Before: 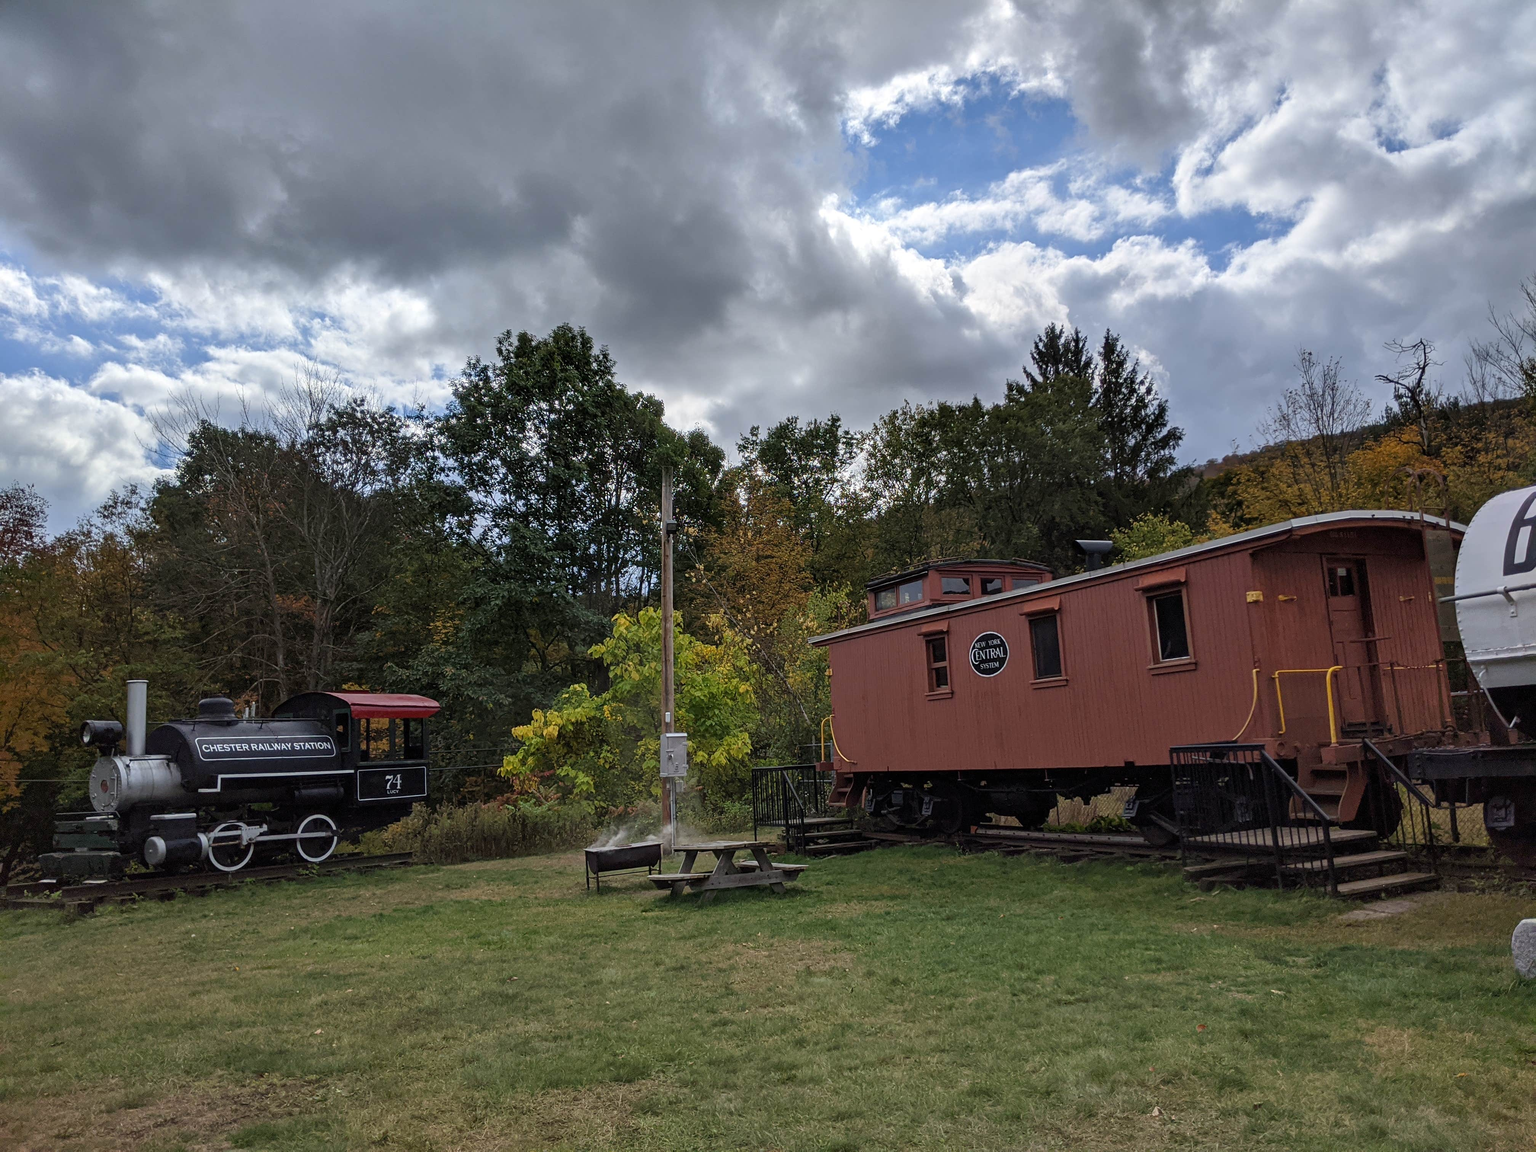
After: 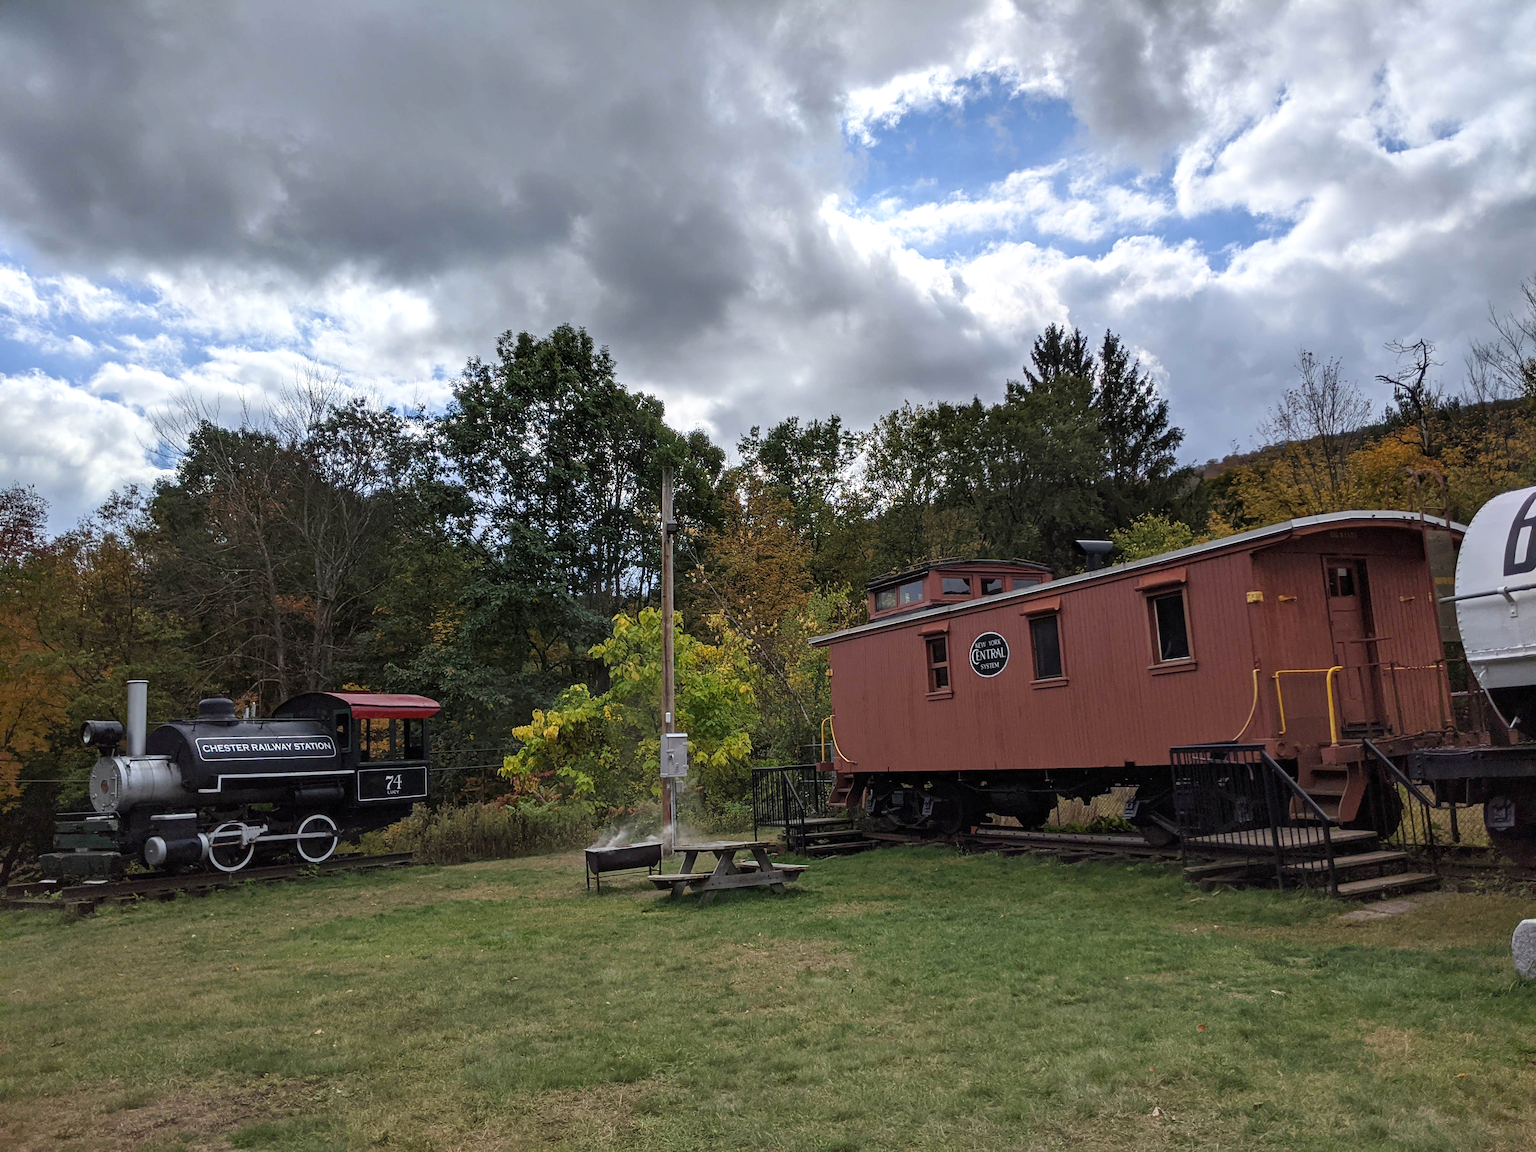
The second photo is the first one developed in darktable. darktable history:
exposure: exposure 0.203 EV, compensate highlight preservation false
shadows and highlights: shadows 0.236, highlights 39.23
